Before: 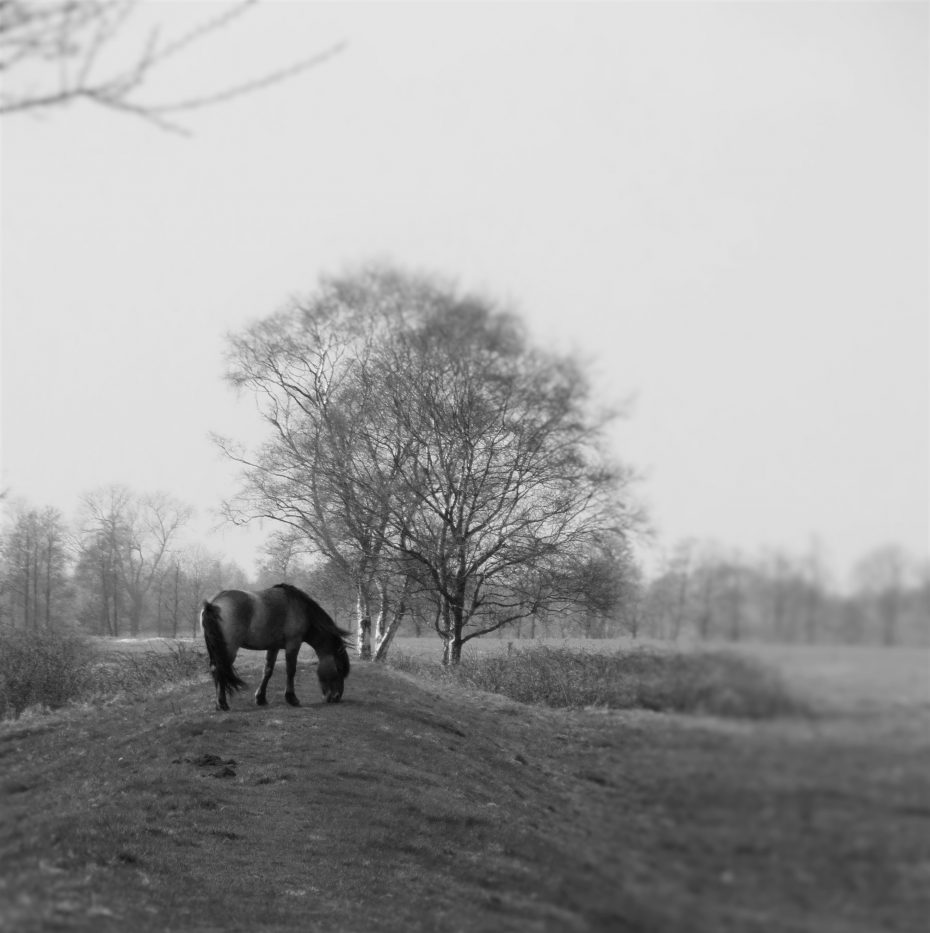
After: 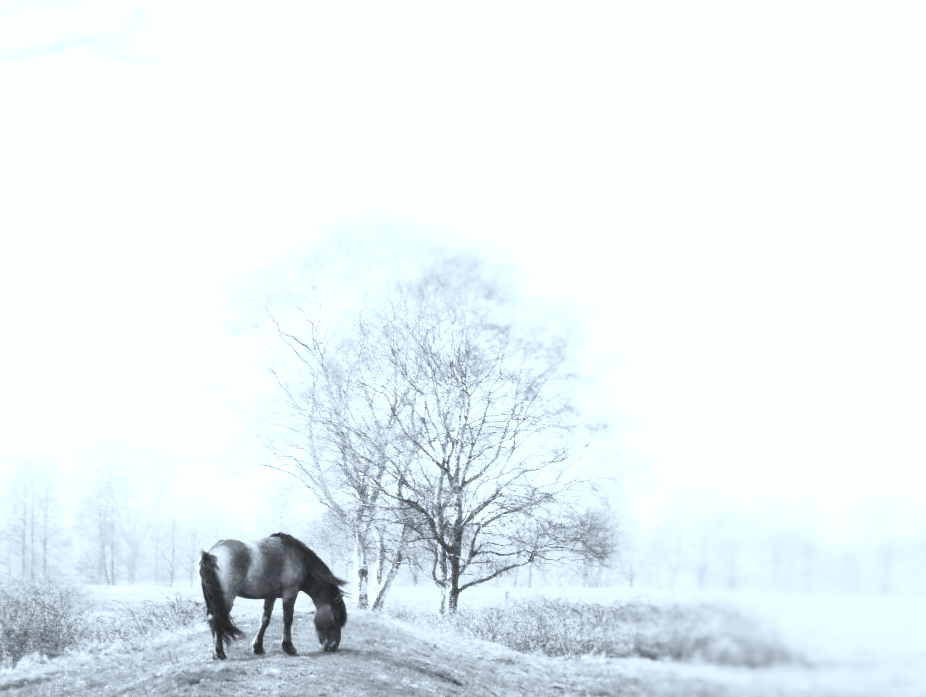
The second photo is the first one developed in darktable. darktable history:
contrast brightness saturation: contrast 0.39, brightness 0.53
crop: left 0.387%, top 5.469%, bottom 19.809%
exposure: black level correction 0, exposure 1.35 EV, compensate exposure bias true, compensate highlight preservation false
color correction: highlights a* -4.18, highlights b* -10.81
